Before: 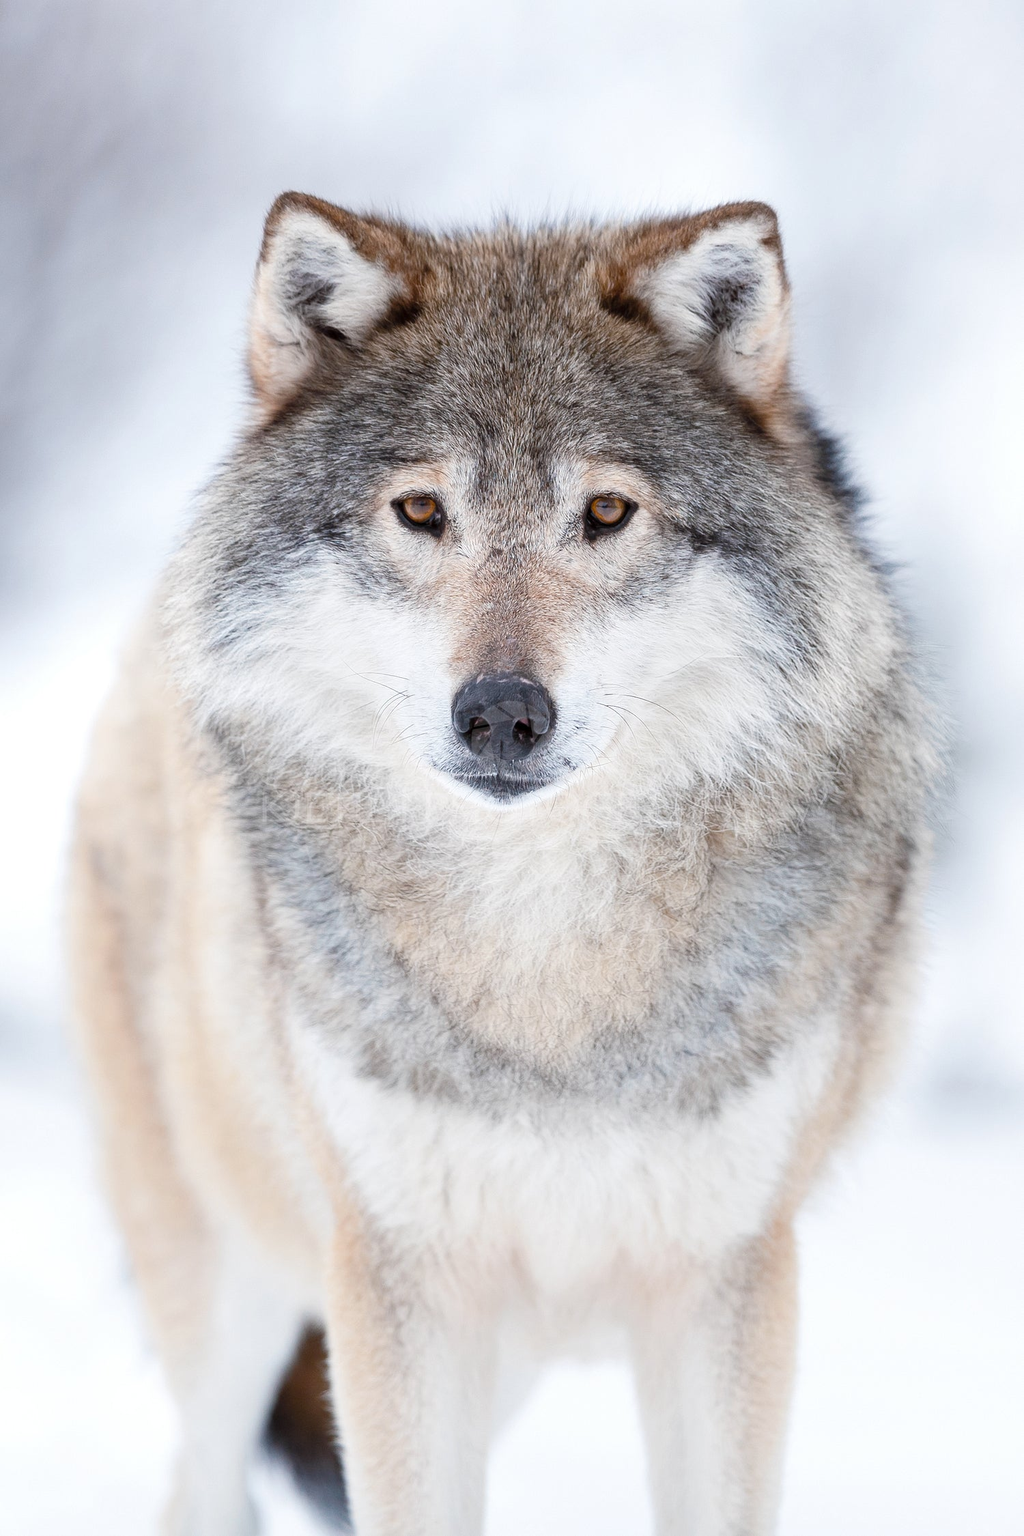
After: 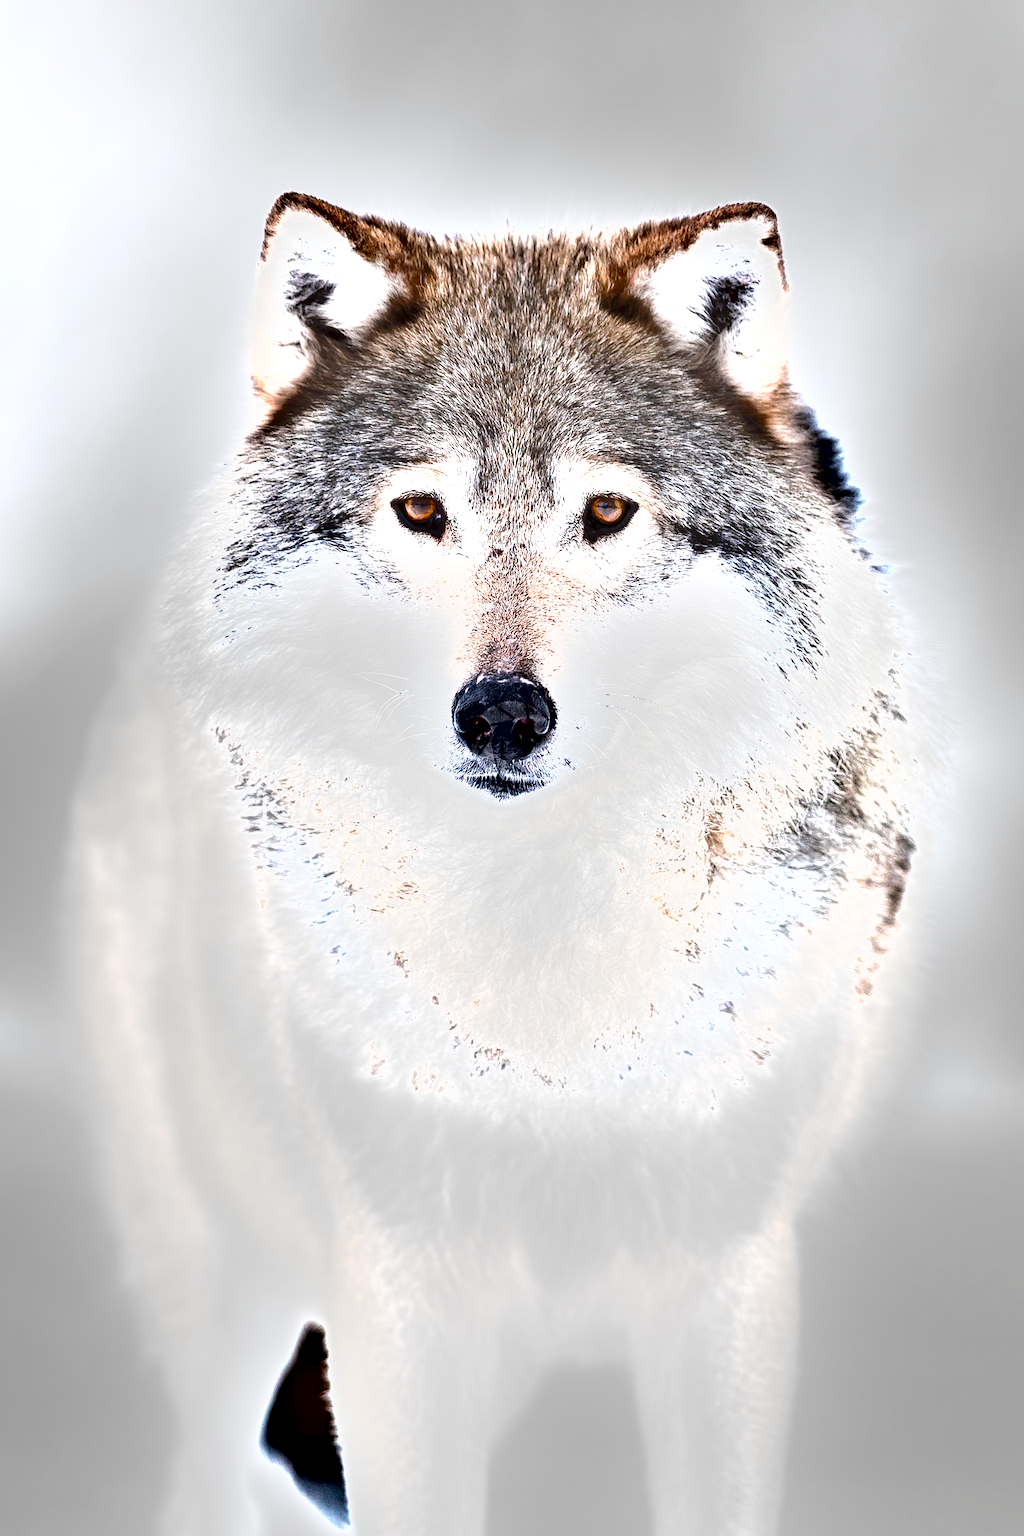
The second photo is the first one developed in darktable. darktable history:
shadows and highlights: shadows 25.71, highlights -48.32, soften with gaussian
exposure: black level correction 0, exposure 1 EV, compensate highlight preservation false
tone equalizer: -8 EV -0.411 EV, -7 EV -0.412 EV, -6 EV -0.361 EV, -5 EV -0.207 EV, -3 EV 0.192 EV, -2 EV 0.305 EV, -1 EV 0.394 EV, +0 EV 0.439 EV
